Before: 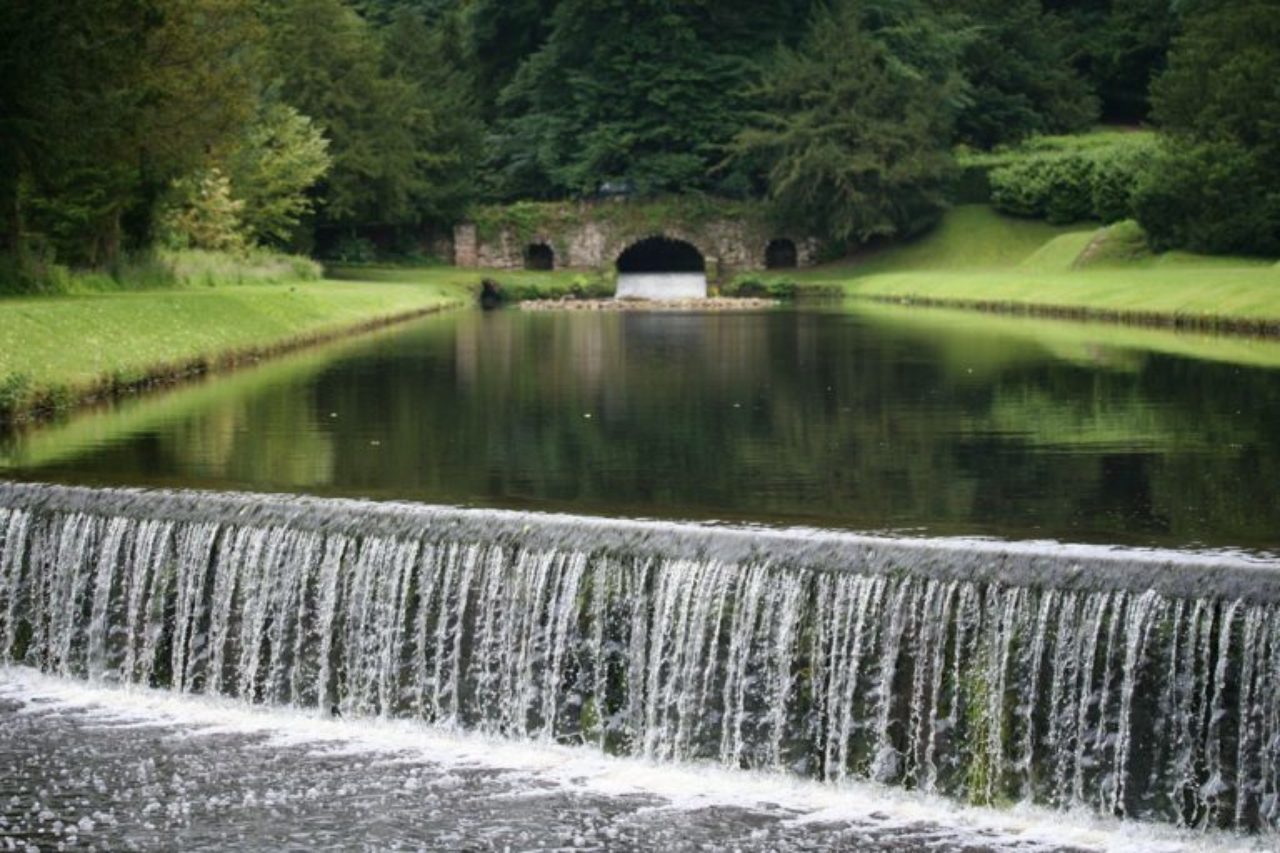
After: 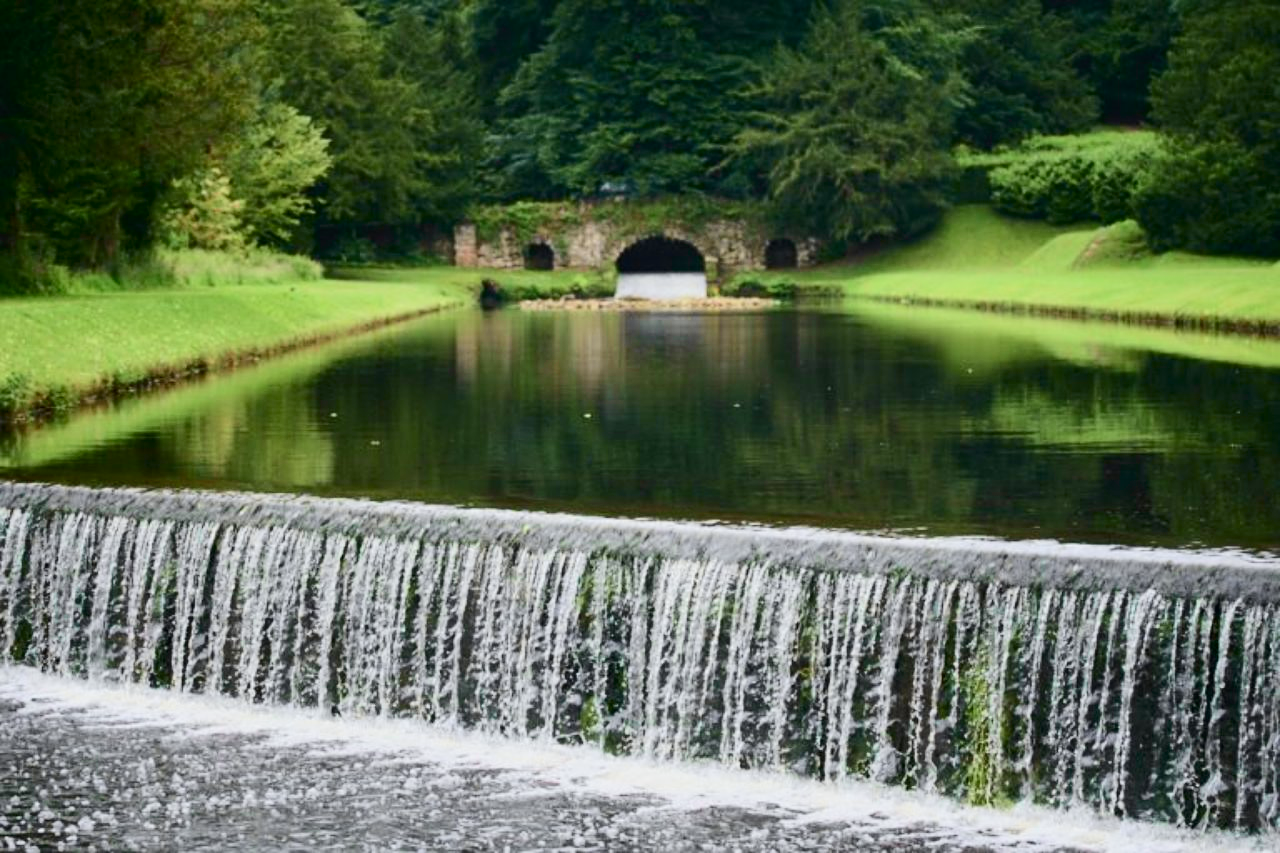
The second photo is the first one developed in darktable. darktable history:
shadows and highlights: shadows 24.8, highlights -48.05, soften with gaussian
tone curve: curves: ch0 [(0, 0.012) (0.052, 0.04) (0.107, 0.086) (0.276, 0.265) (0.461, 0.531) (0.718, 0.79) (0.921, 0.909) (0.999, 0.951)]; ch1 [(0, 0) (0.339, 0.298) (0.402, 0.363) (0.444, 0.415) (0.485, 0.469) (0.494, 0.493) (0.504, 0.501) (0.525, 0.534) (0.555, 0.587) (0.594, 0.647) (1, 1)]; ch2 [(0, 0) (0.48, 0.48) (0.504, 0.5) (0.535, 0.557) (0.581, 0.623) (0.649, 0.683) (0.824, 0.815) (1, 1)], color space Lab, independent channels, preserve colors none
sharpen: amount 0.214
